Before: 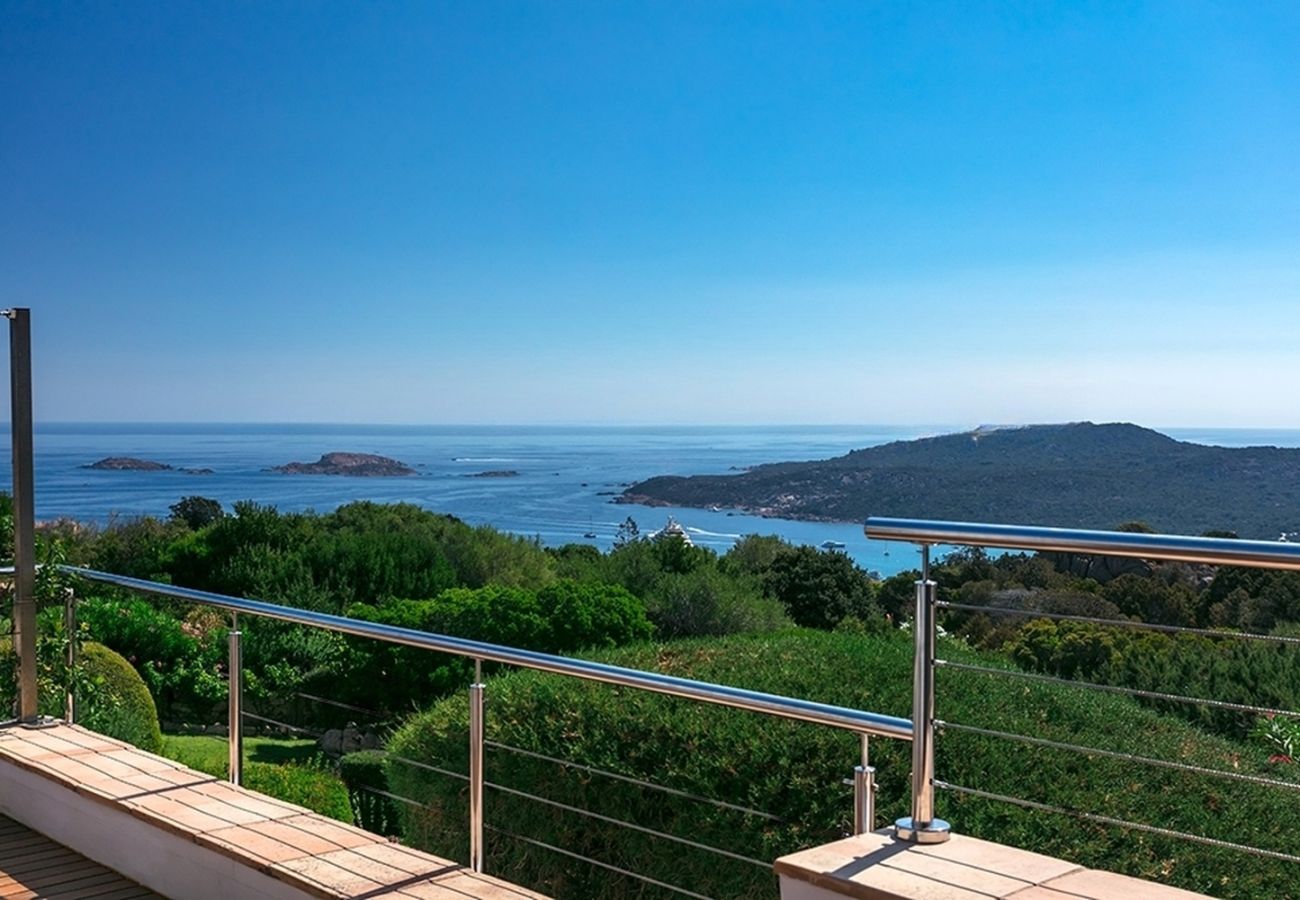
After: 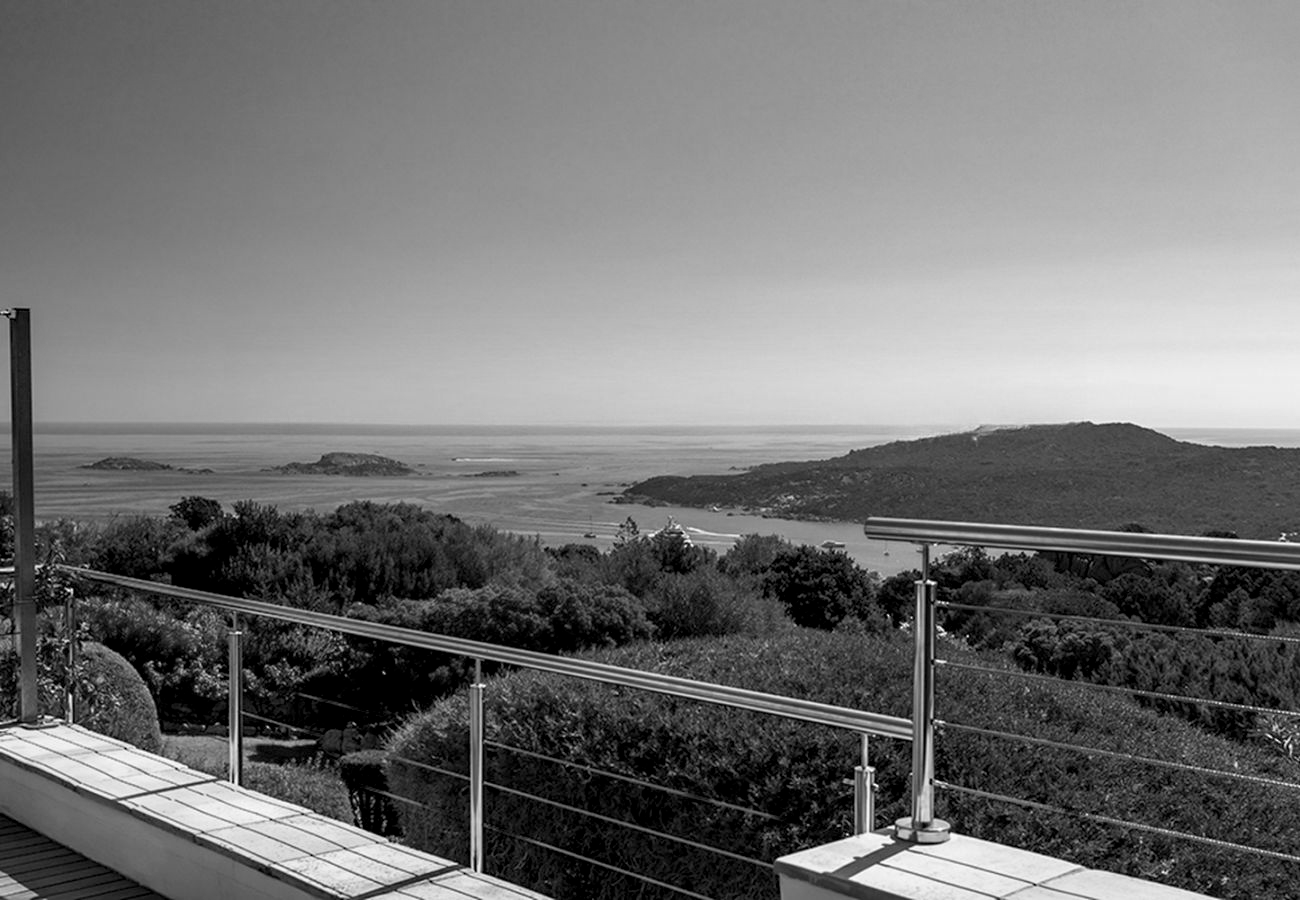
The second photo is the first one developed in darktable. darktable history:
exposure: black level correction 0.007, compensate highlight preservation false
color contrast: green-magenta contrast 0, blue-yellow contrast 0
sharpen: radius 2.883, amount 0.868, threshold 47.523
